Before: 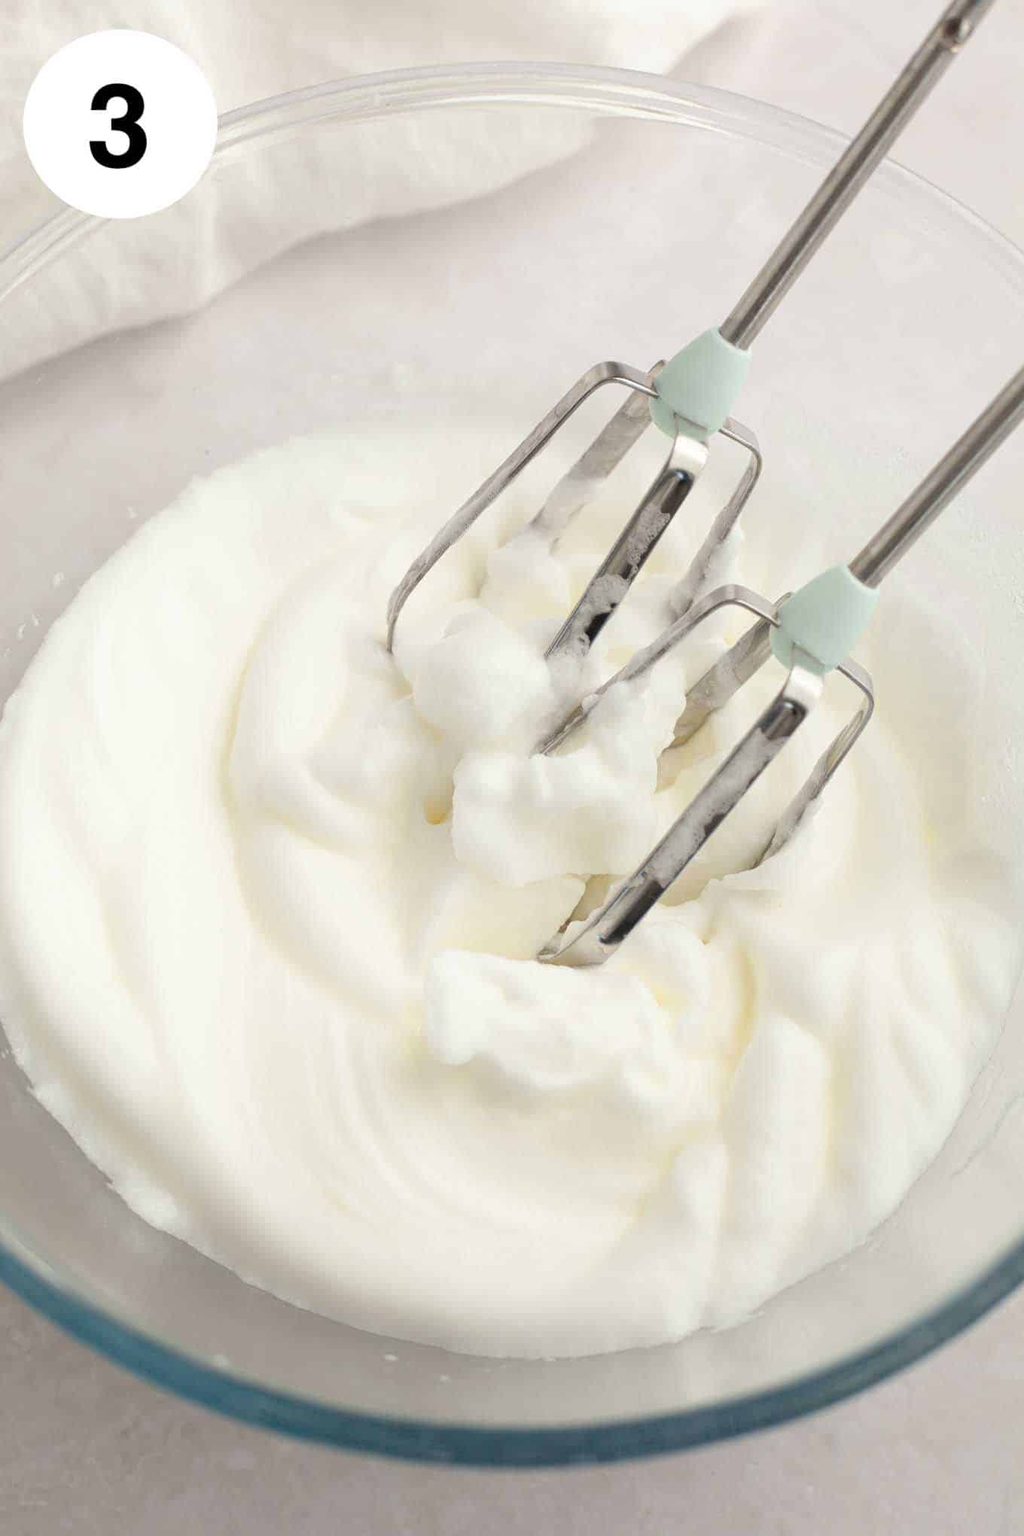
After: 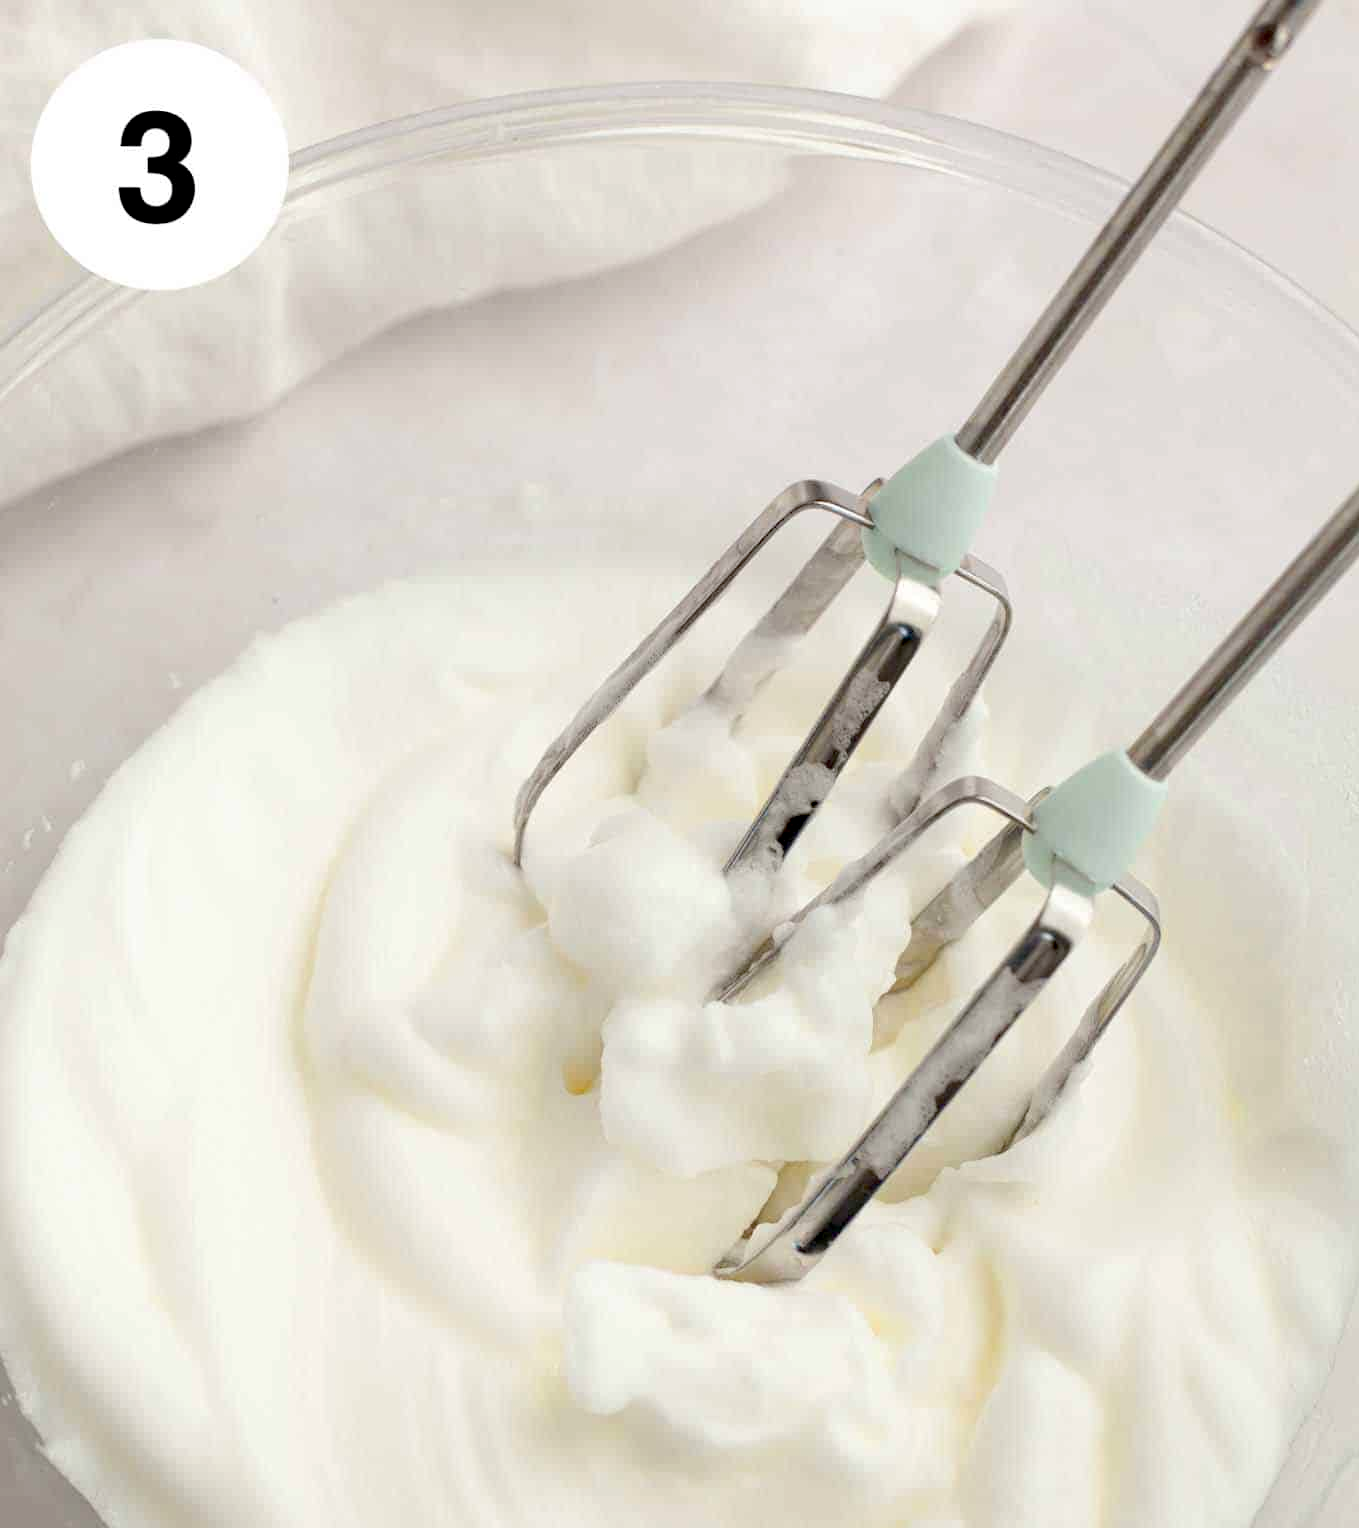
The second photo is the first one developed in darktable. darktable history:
haze removal: strength 0.42, compatibility mode true, adaptive false
crop: bottom 24.967%
